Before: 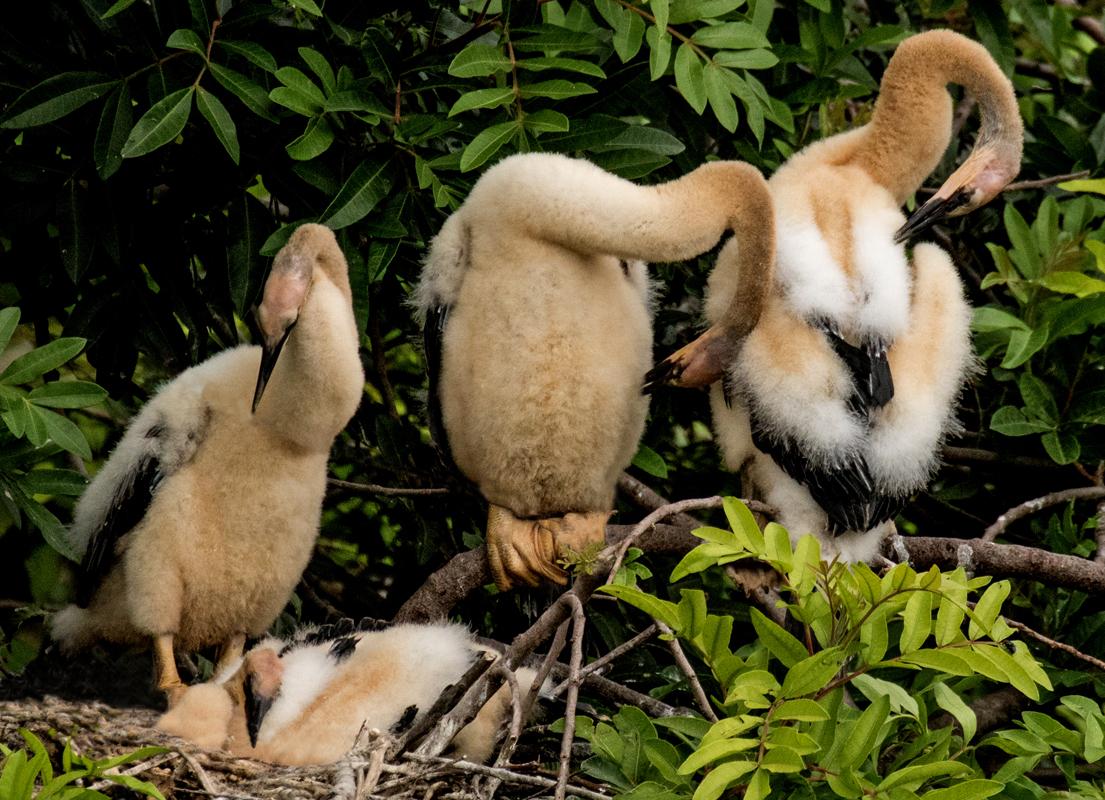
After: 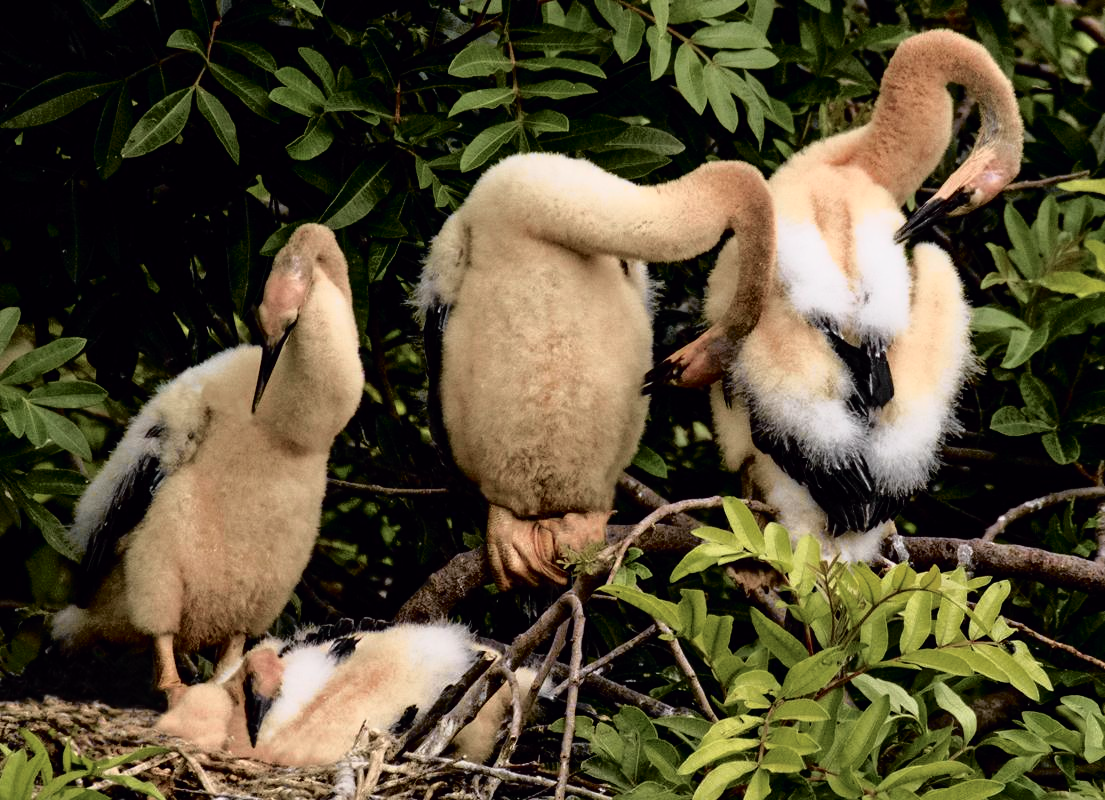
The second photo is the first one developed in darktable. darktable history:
tone curve: curves: ch0 [(0, 0) (0.105, 0.044) (0.195, 0.128) (0.283, 0.283) (0.384, 0.404) (0.485, 0.531) (0.638, 0.681) (0.795, 0.879) (1, 0.977)]; ch1 [(0, 0) (0.161, 0.092) (0.35, 0.33) (0.379, 0.401) (0.456, 0.469) (0.498, 0.503) (0.531, 0.537) (0.596, 0.621) (0.635, 0.671) (1, 1)]; ch2 [(0, 0) (0.371, 0.362) (0.437, 0.437) (0.483, 0.484) (0.53, 0.515) (0.56, 0.58) (0.622, 0.606) (1, 1)], color space Lab, independent channels, preserve colors none
